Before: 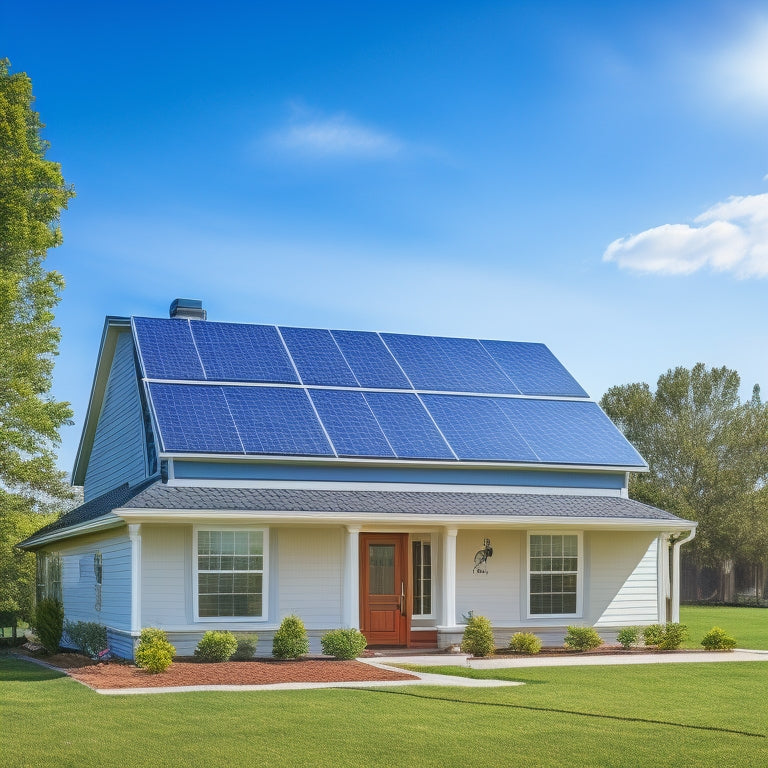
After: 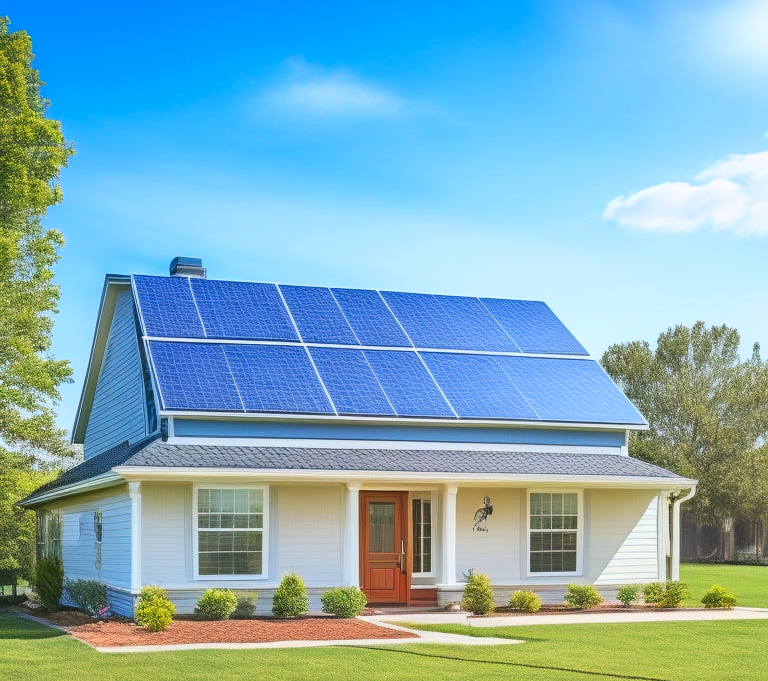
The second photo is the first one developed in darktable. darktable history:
contrast brightness saturation: contrast 0.197, brightness 0.157, saturation 0.222
crop and rotate: top 5.598%, bottom 5.689%
